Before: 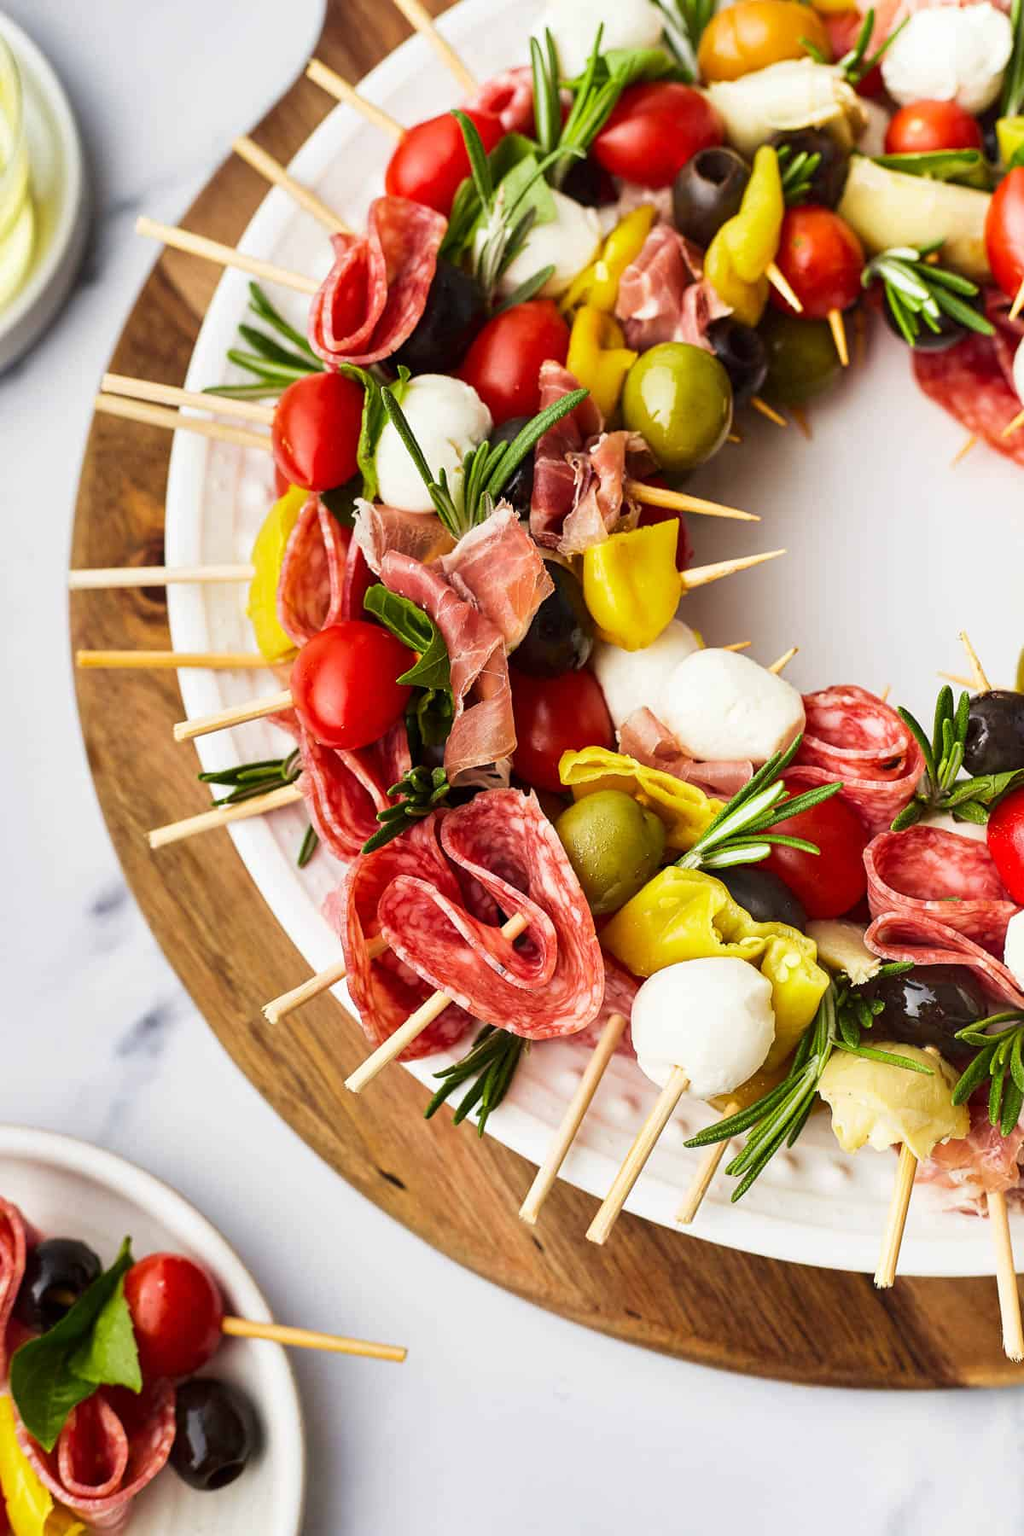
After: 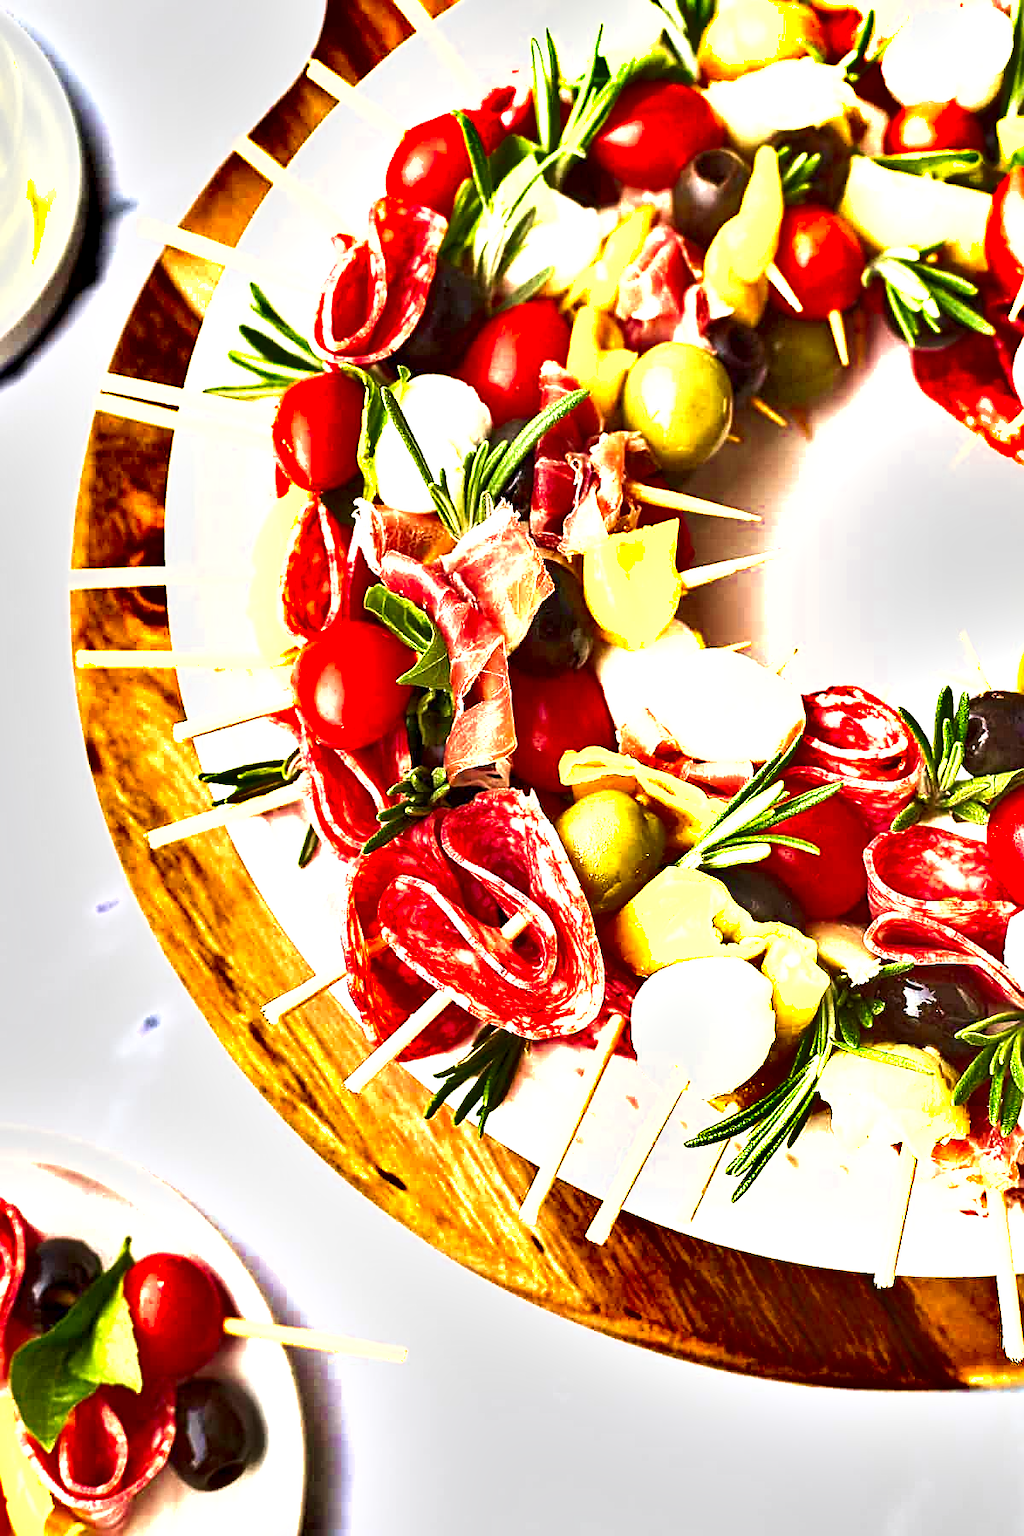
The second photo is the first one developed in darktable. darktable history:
sharpen: on, module defaults
shadows and highlights: soften with gaussian
tone equalizer: on, module defaults
exposure: black level correction 0.001, exposure 1.307 EV, compensate highlight preservation false
velvia: on, module defaults
color zones: curves: ch0 [(0.004, 0.305) (0.261, 0.623) (0.389, 0.399) (0.708, 0.571) (0.947, 0.34)]; ch1 [(0.025, 0.645) (0.229, 0.584) (0.326, 0.551) (0.484, 0.262) (0.757, 0.643)]
